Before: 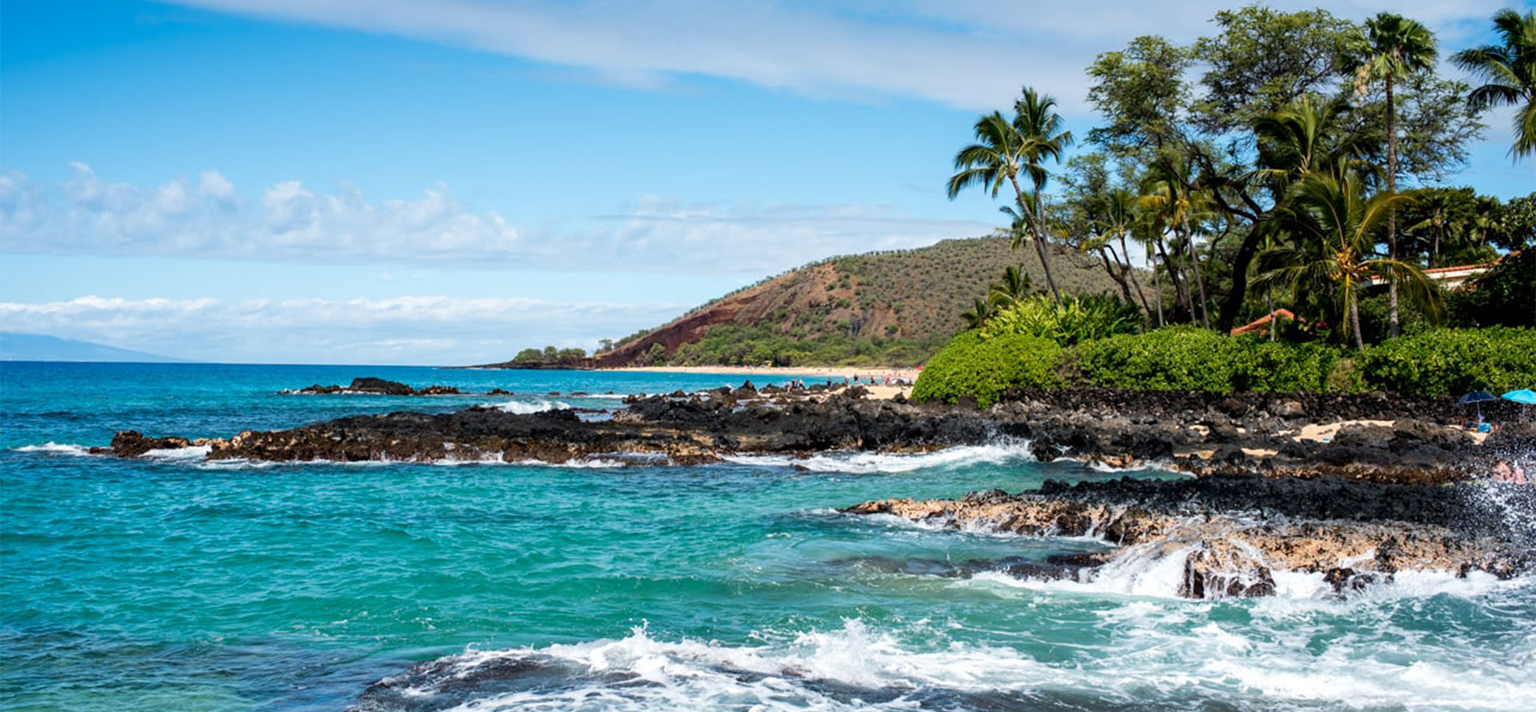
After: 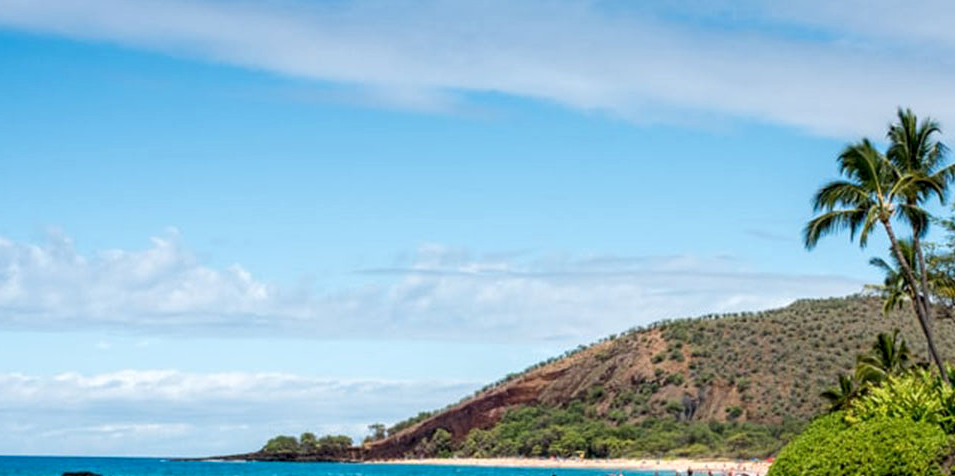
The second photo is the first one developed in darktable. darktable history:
crop: left 19.829%, right 30.389%, bottom 46.508%
local contrast: on, module defaults
